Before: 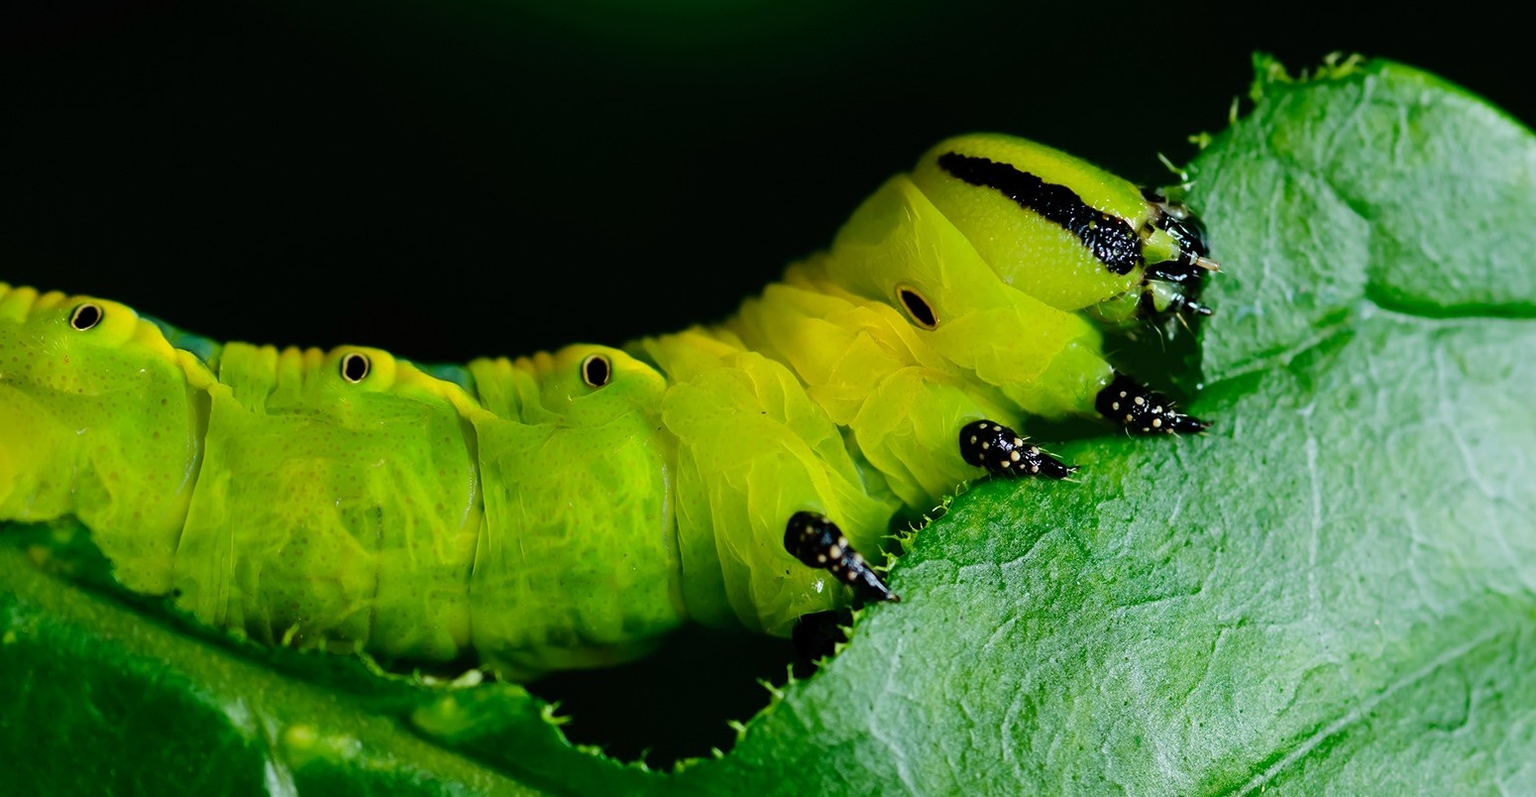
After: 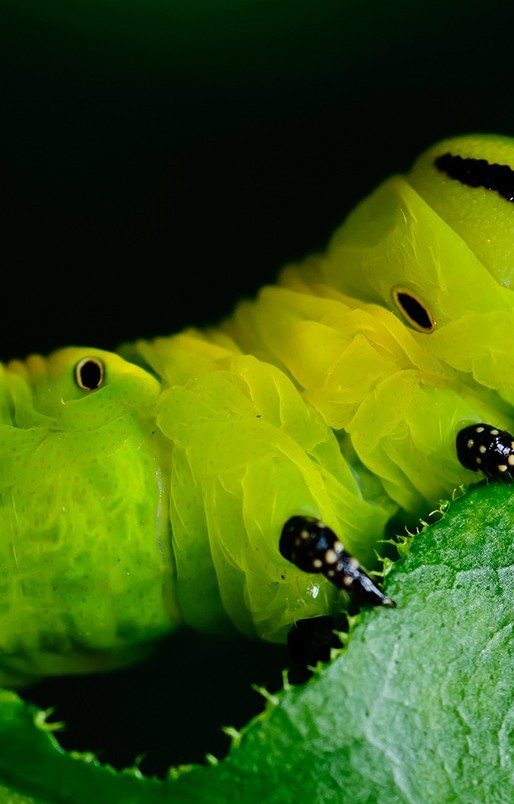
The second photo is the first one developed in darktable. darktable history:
crop: left 33.085%, right 33.744%
